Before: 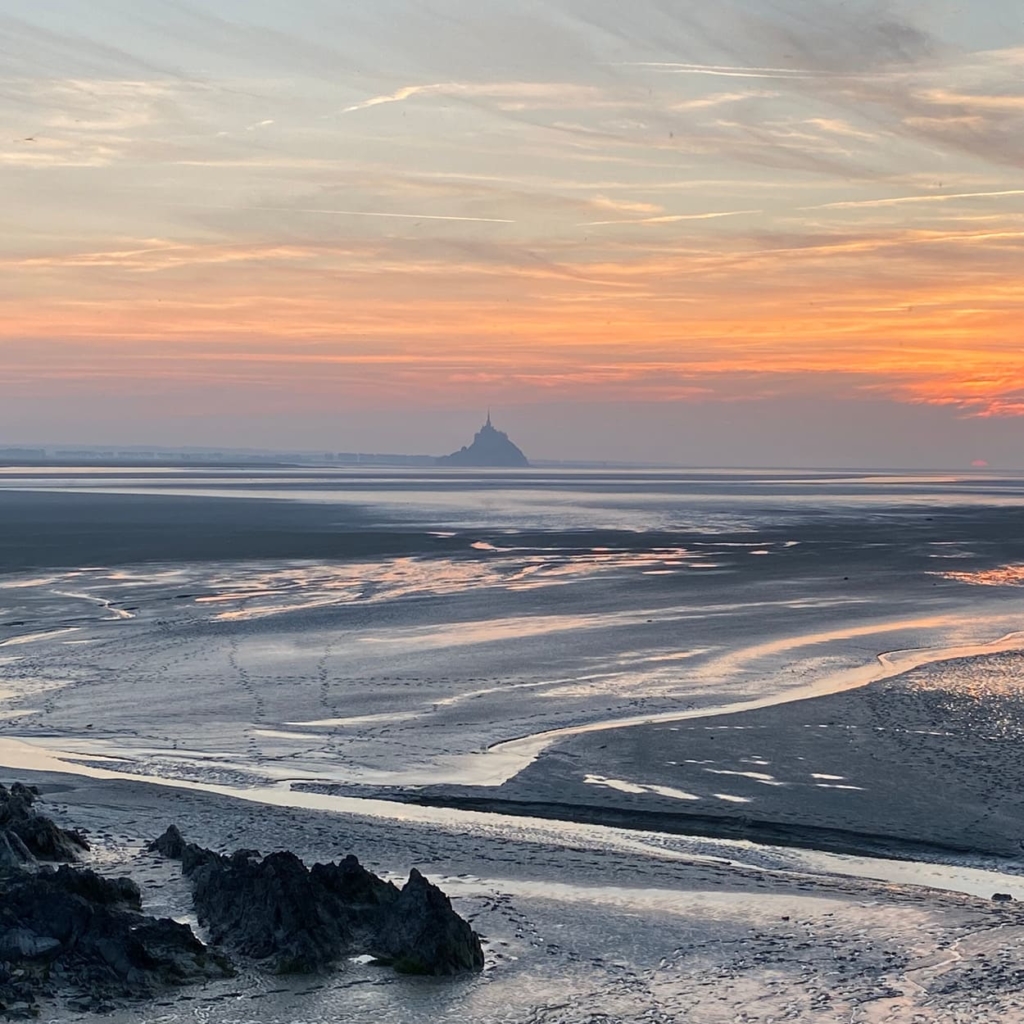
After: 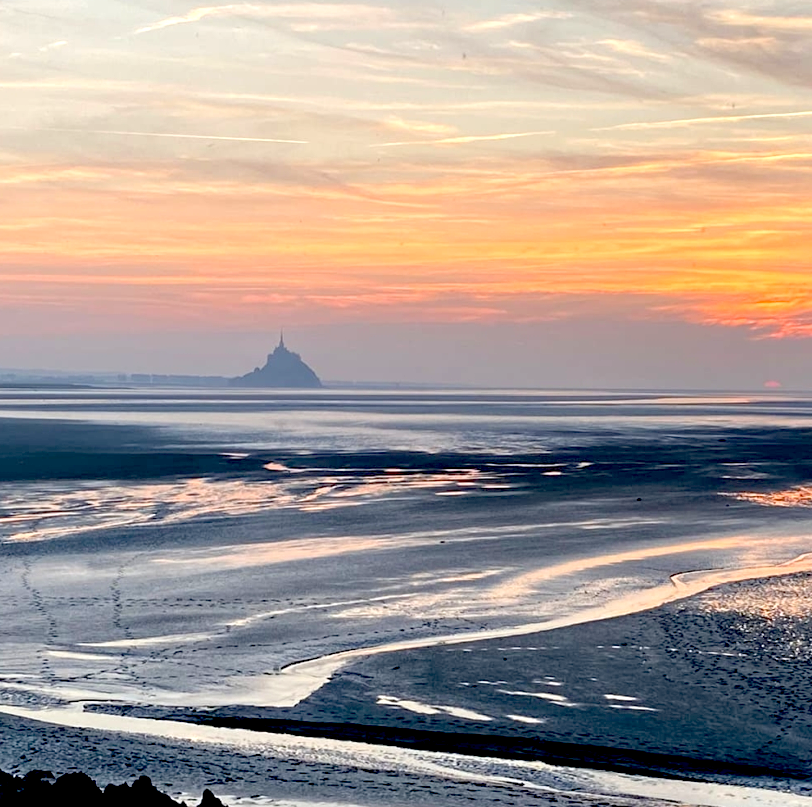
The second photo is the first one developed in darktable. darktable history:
exposure: black level correction 0.04, exposure 0.5 EV, compensate highlight preservation false
crop and rotate: left 20.282%, top 7.788%, right 0.363%, bottom 13.312%
